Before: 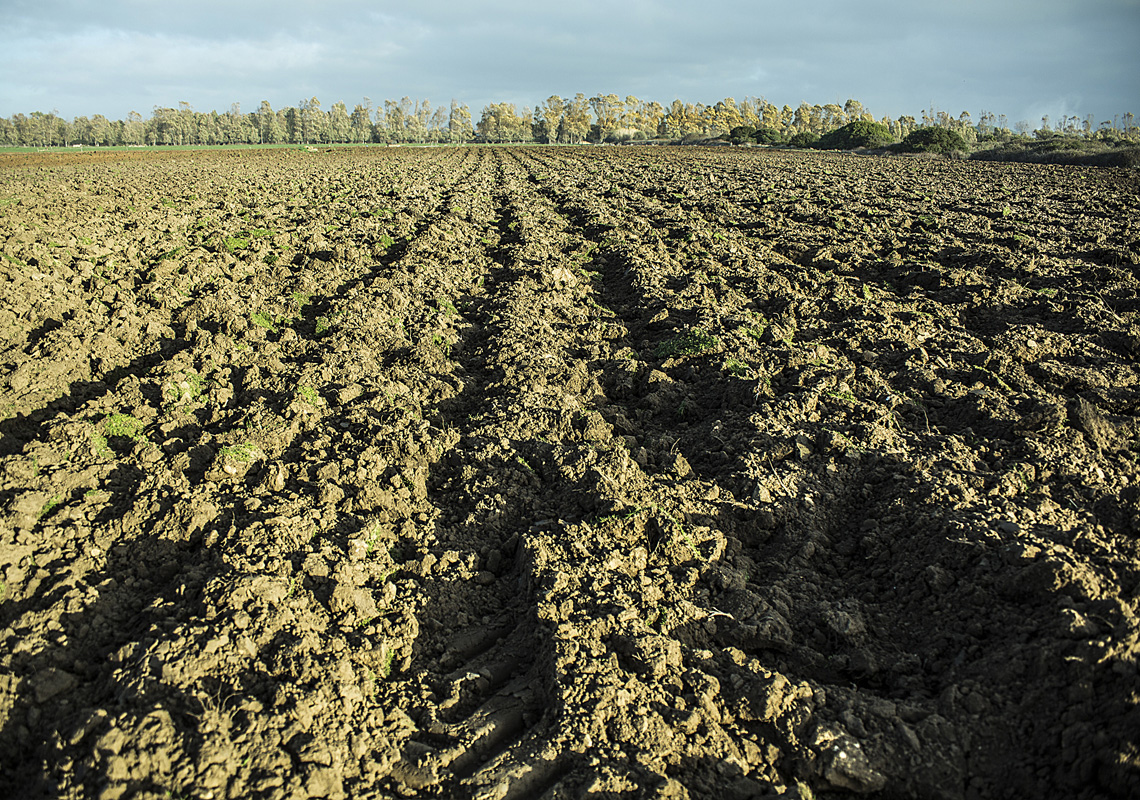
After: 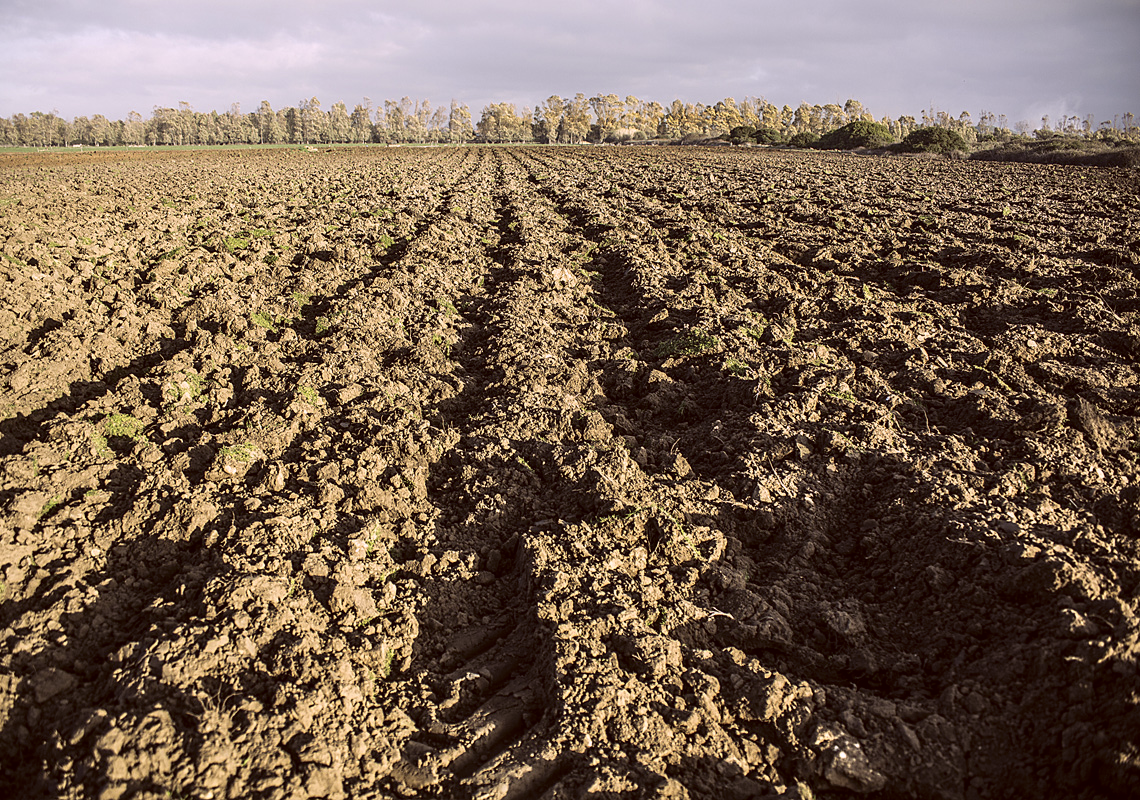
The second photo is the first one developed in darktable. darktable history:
white balance: red 1.004, blue 1.096
color correction: highlights a* 10.21, highlights b* 9.79, shadows a* 8.61, shadows b* 7.88, saturation 0.8
